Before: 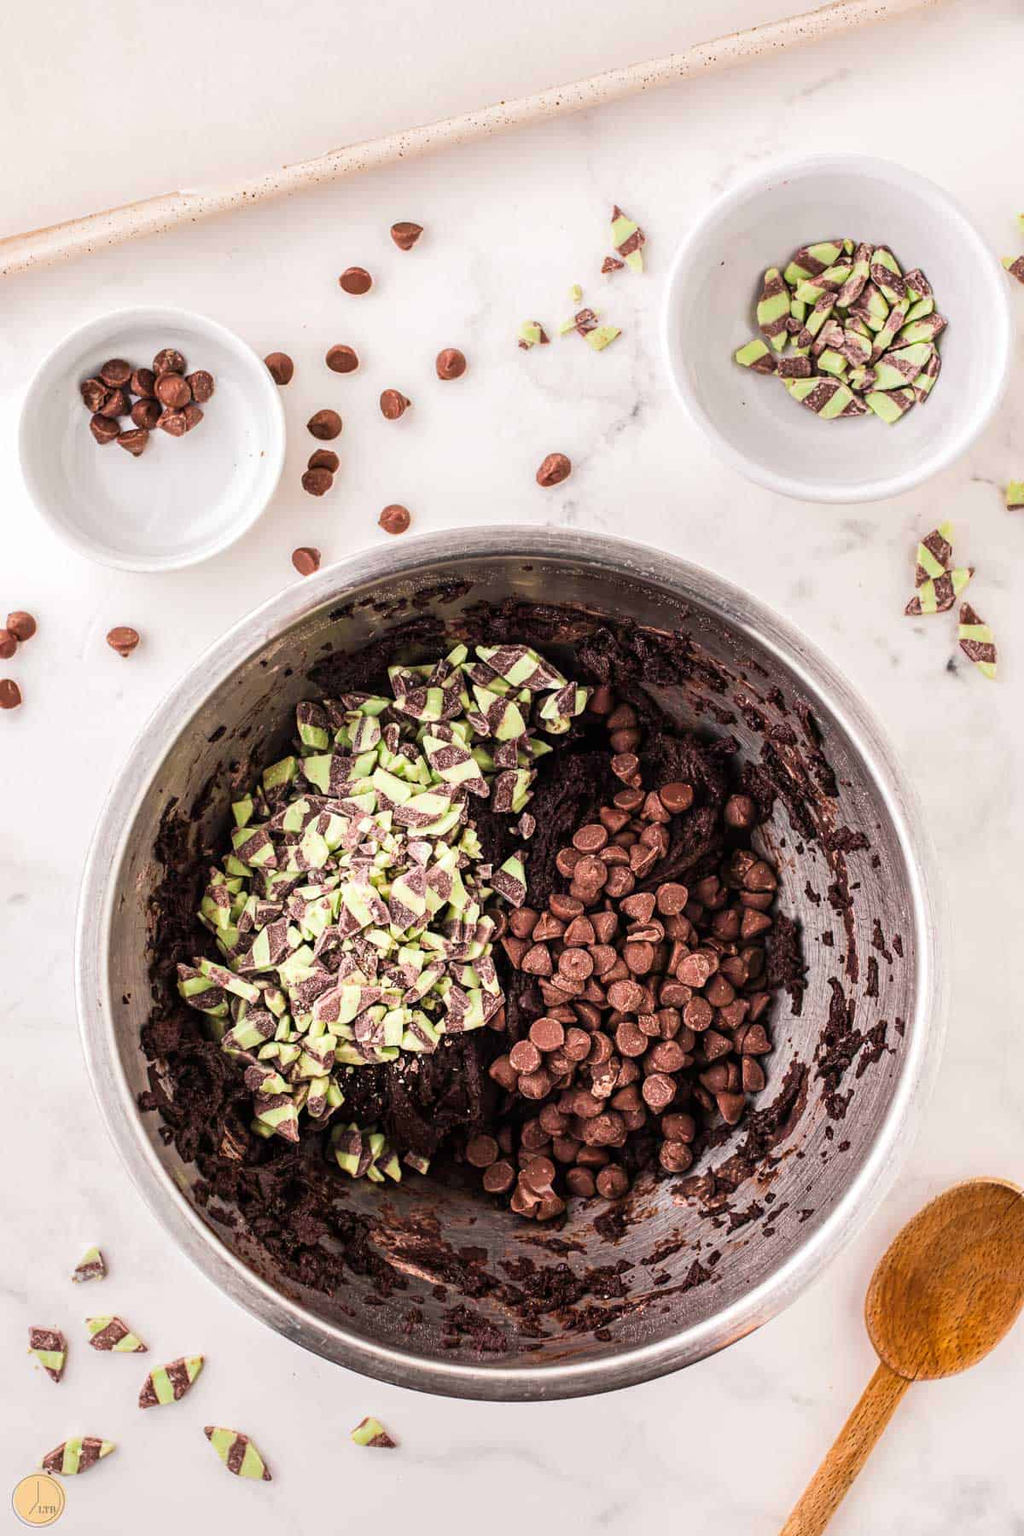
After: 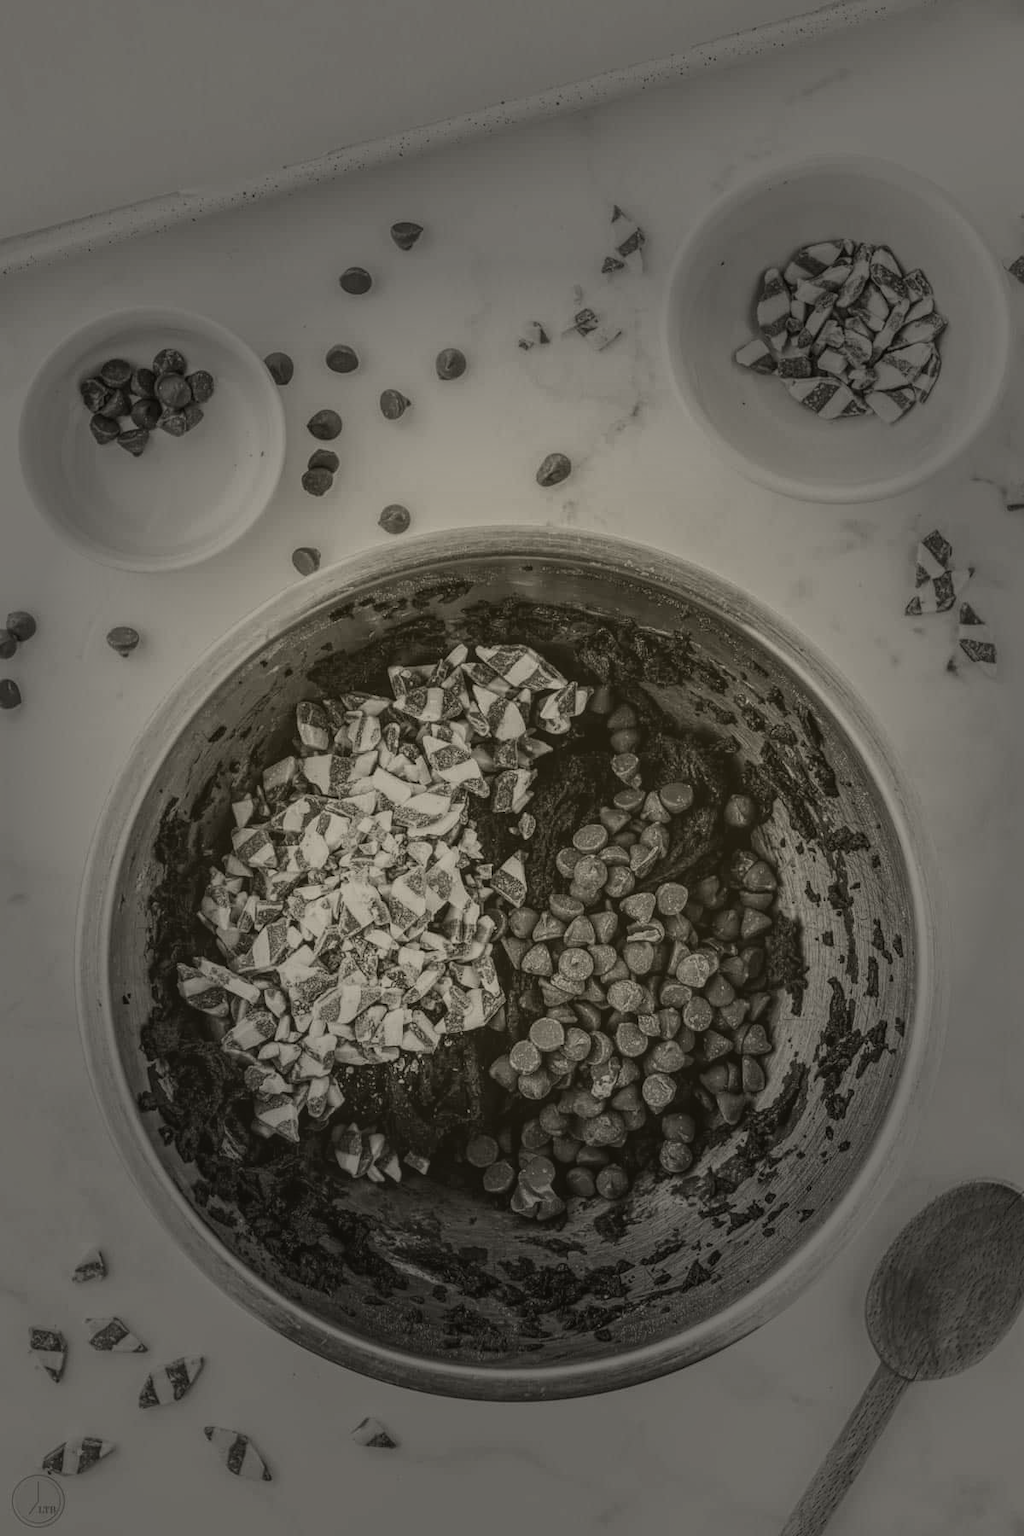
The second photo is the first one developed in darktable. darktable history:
local contrast: detail 130%
vignetting: fall-off start 31.28%, fall-off radius 34.64%, brightness -0.575
colorize: hue 41.44°, saturation 22%, source mix 60%, lightness 10.61%
